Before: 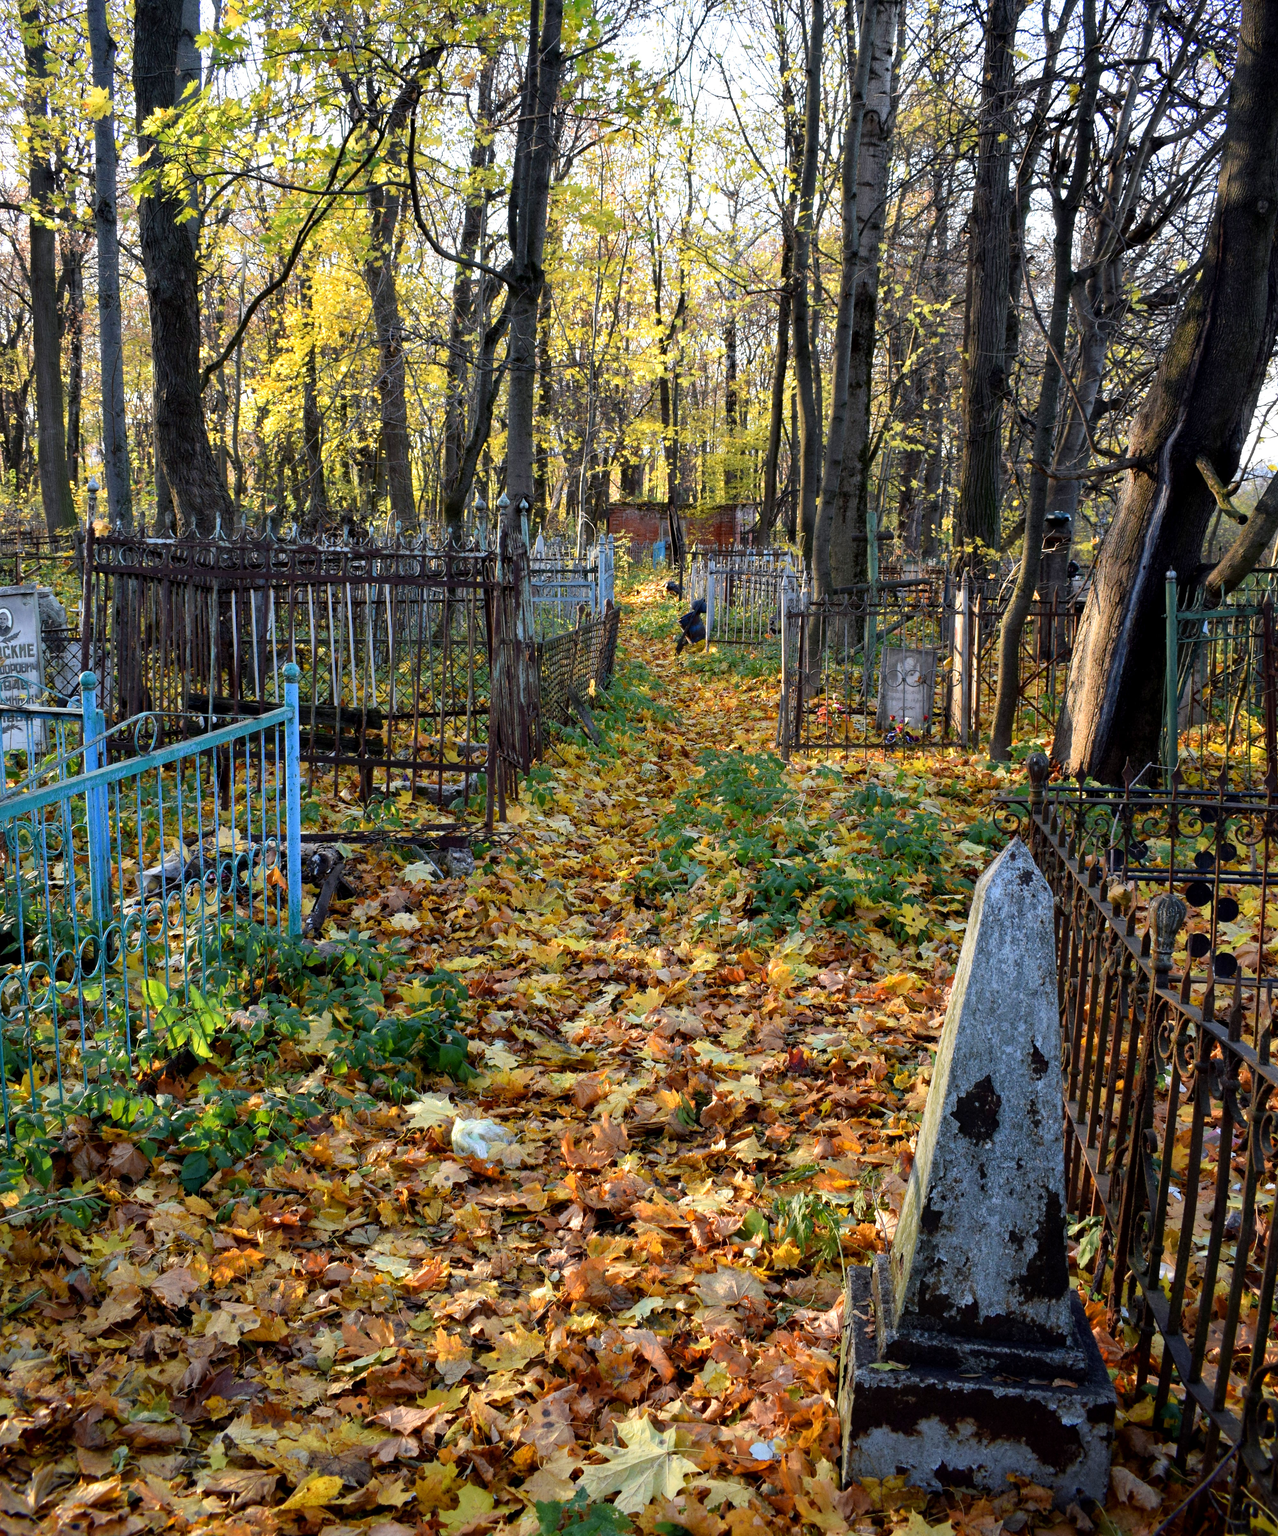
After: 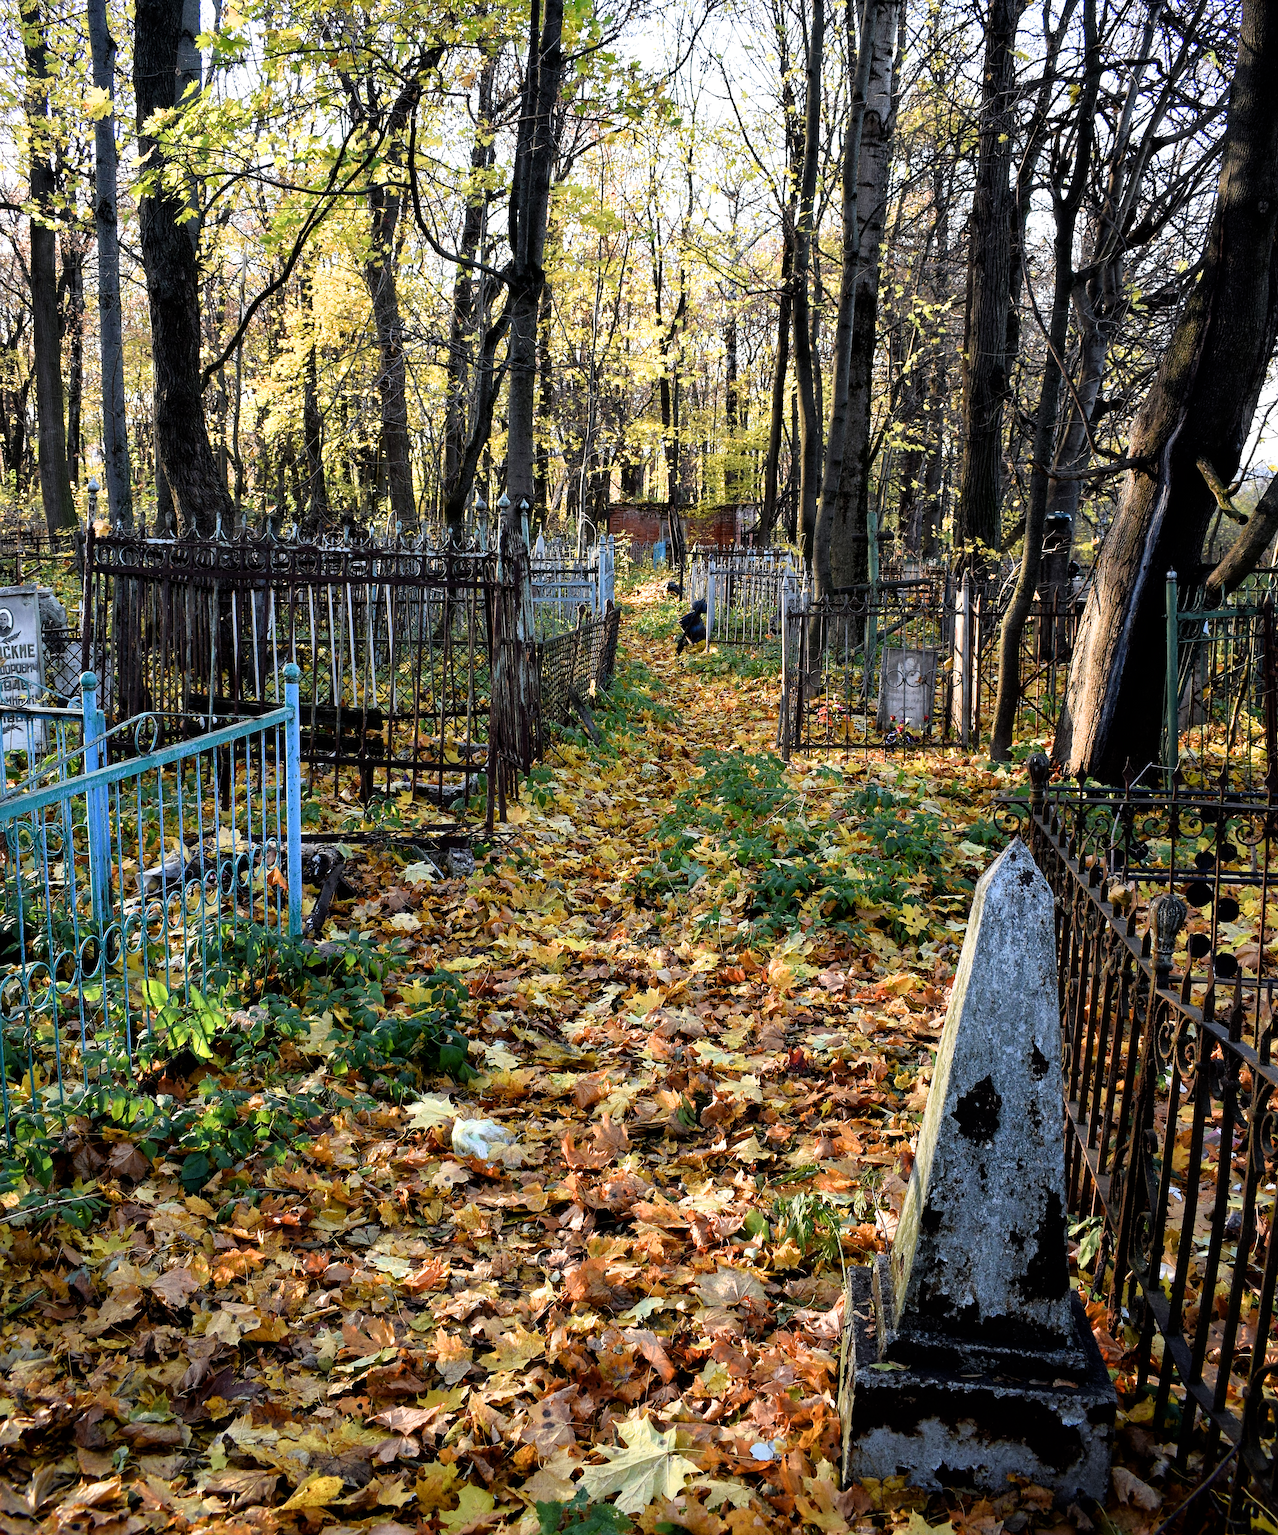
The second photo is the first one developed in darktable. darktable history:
filmic rgb: white relative exposure 2.45 EV, hardness 6.33
sharpen: on, module defaults
